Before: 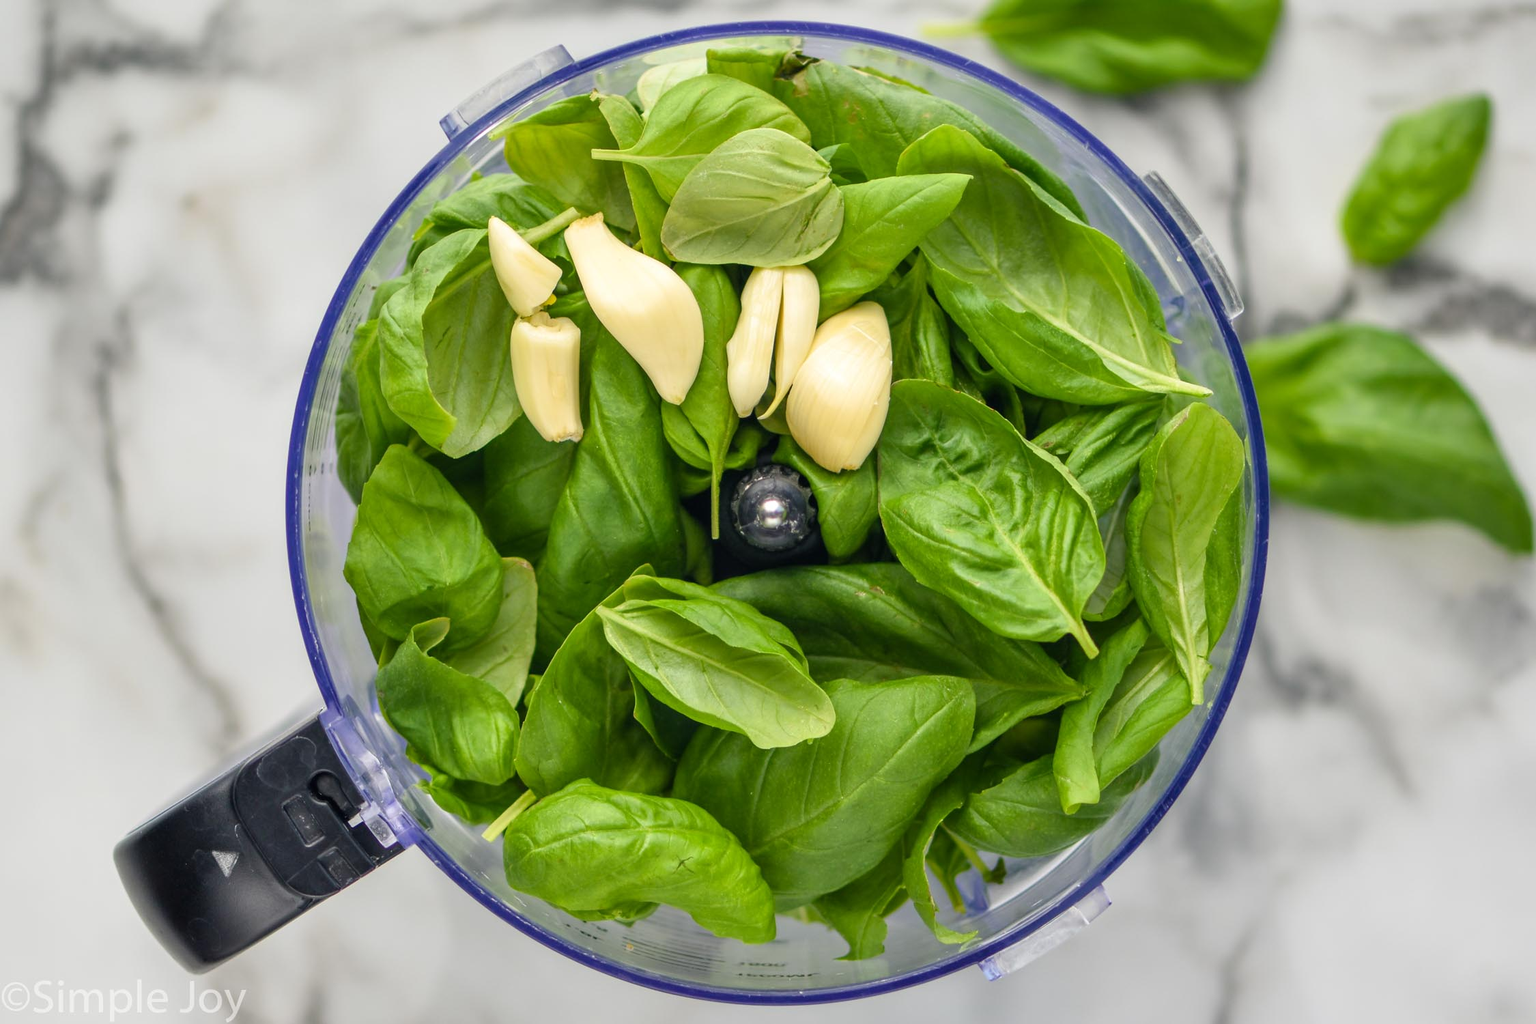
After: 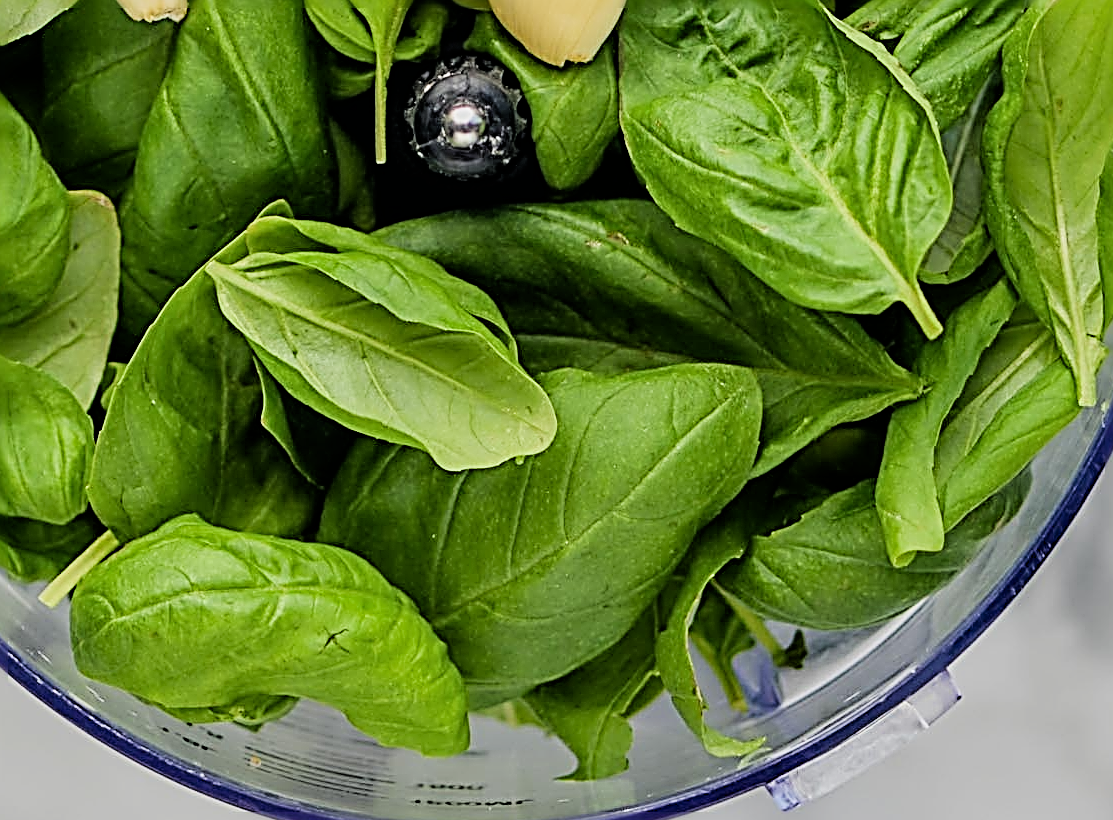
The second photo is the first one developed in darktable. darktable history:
sharpen: radius 3.158, amount 1.731
crop: left 29.672%, top 41.786%, right 20.851%, bottom 3.487%
tone equalizer: on, module defaults
filmic rgb: black relative exposure -5 EV, hardness 2.88, contrast 1.2
